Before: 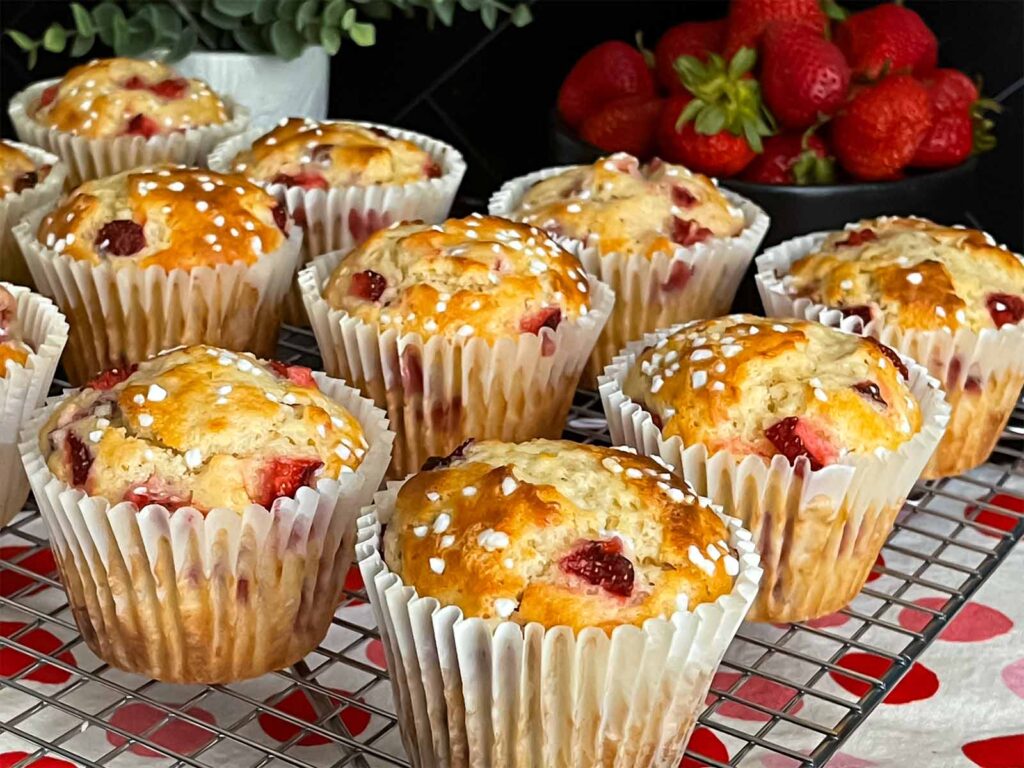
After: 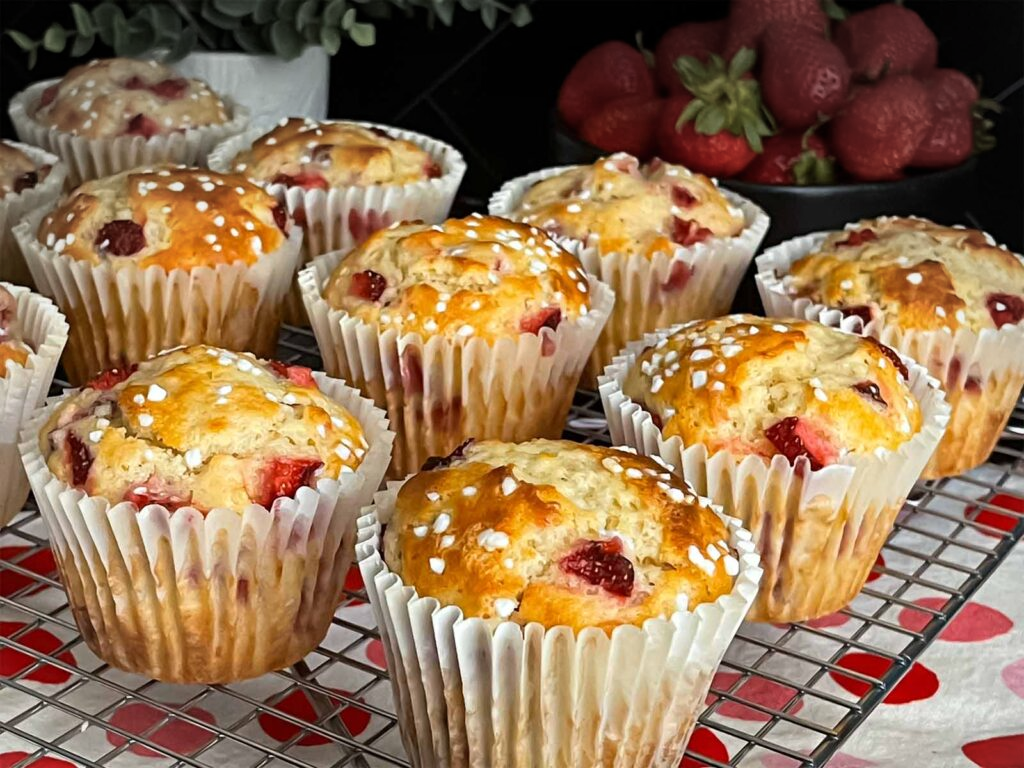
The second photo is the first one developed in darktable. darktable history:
vignetting: fall-off start 99.38%, center (-0.026, 0.401), width/height ratio 1.306
